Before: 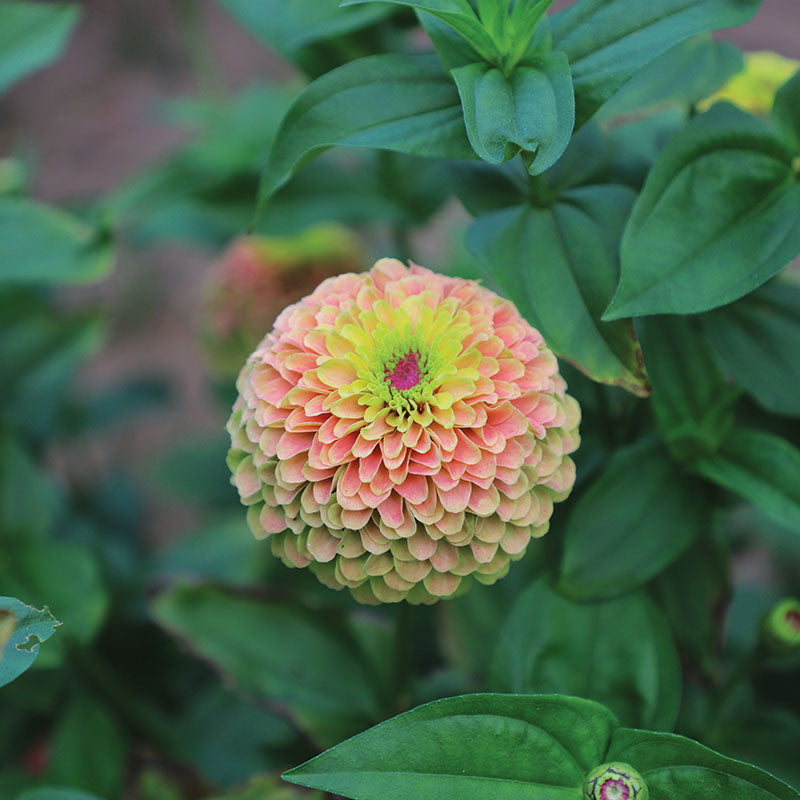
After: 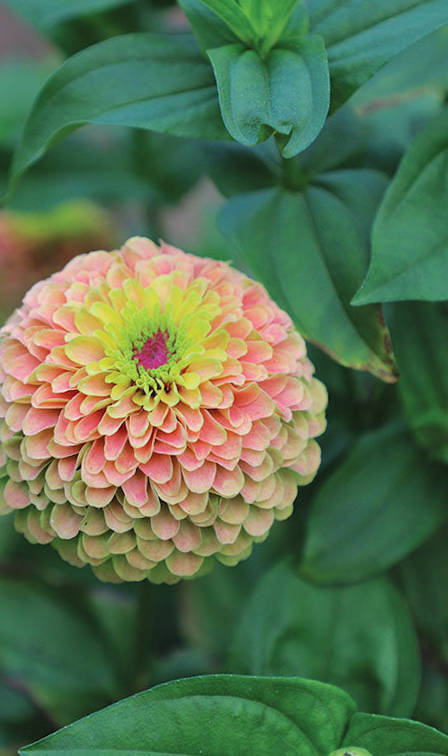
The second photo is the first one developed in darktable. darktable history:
crop: left 31.458%, top 0%, right 11.876%
shadows and highlights: white point adjustment 1, soften with gaussian
rotate and perspective: rotation 1.57°, crop left 0.018, crop right 0.982, crop top 0.039, crop bottom 0.961
